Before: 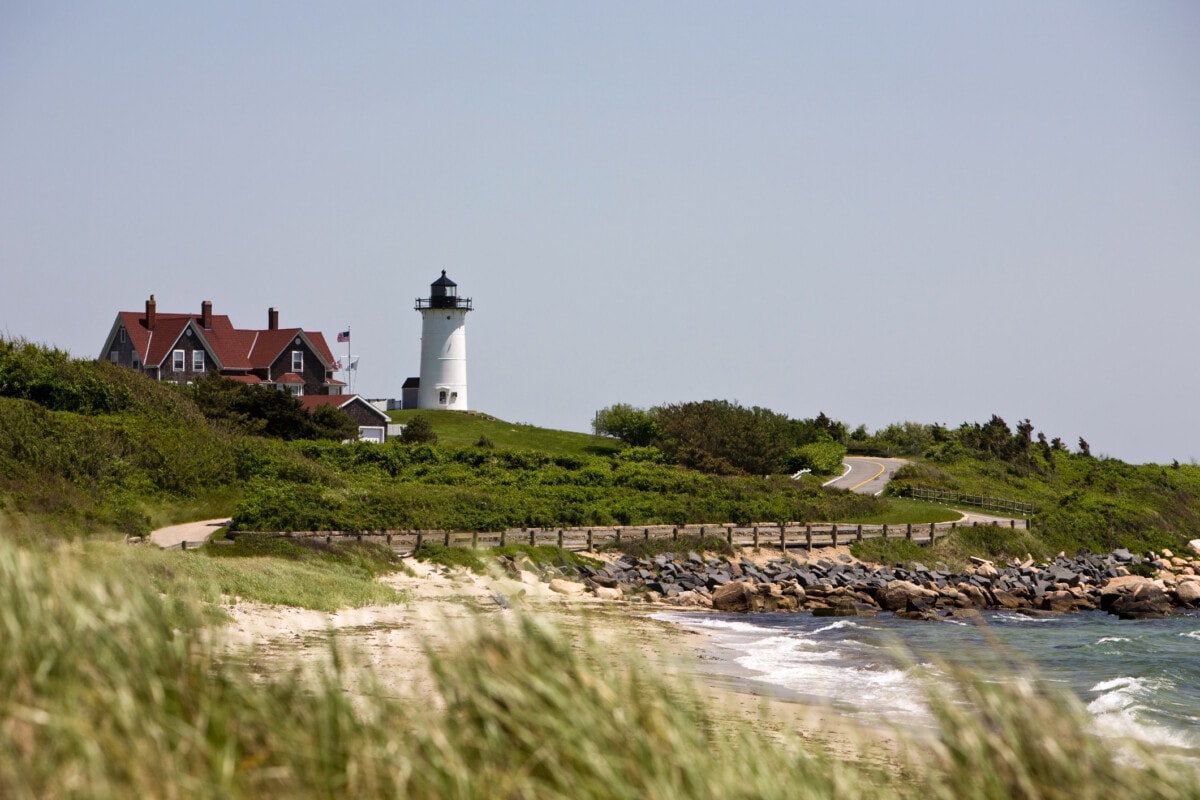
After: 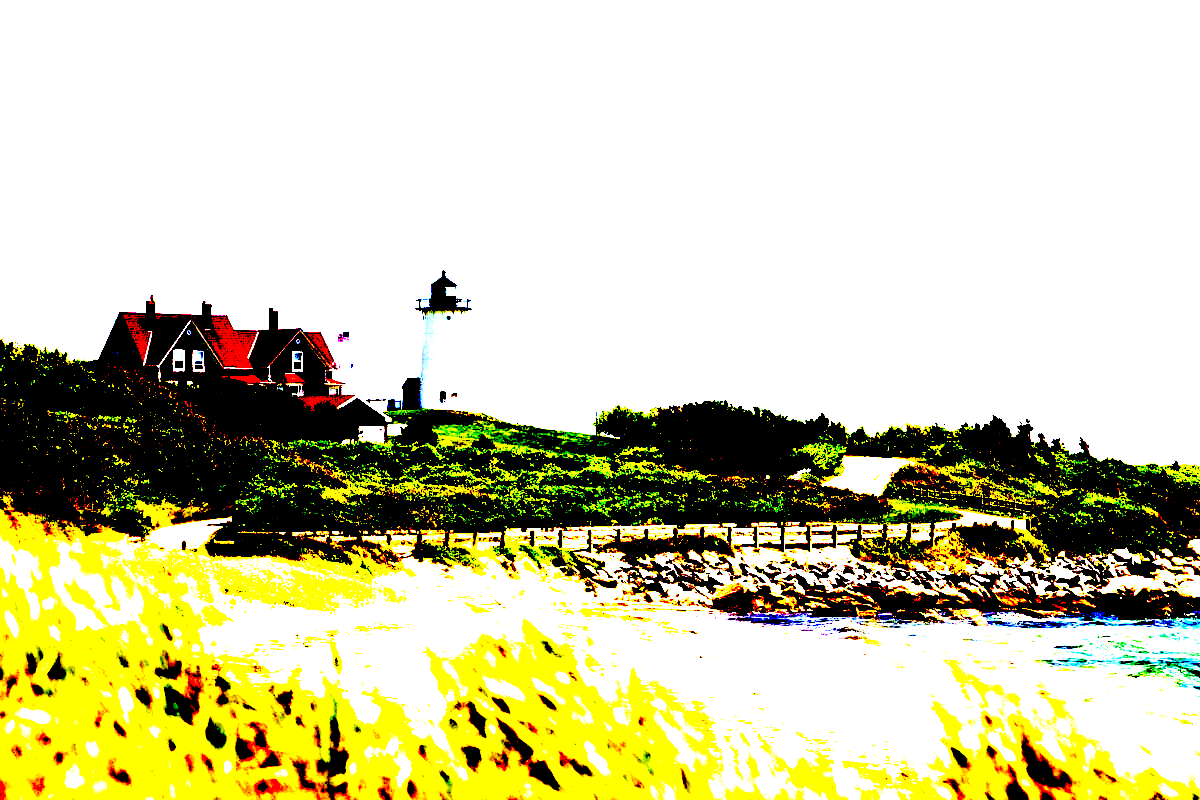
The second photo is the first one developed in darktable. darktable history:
base curve: curves: ch0 [(0, 0) (0.989, 0.992)], preserve colors none
exposure: black level correction 0.099, exposure 2.978 EV, compensate highlight preservation false
